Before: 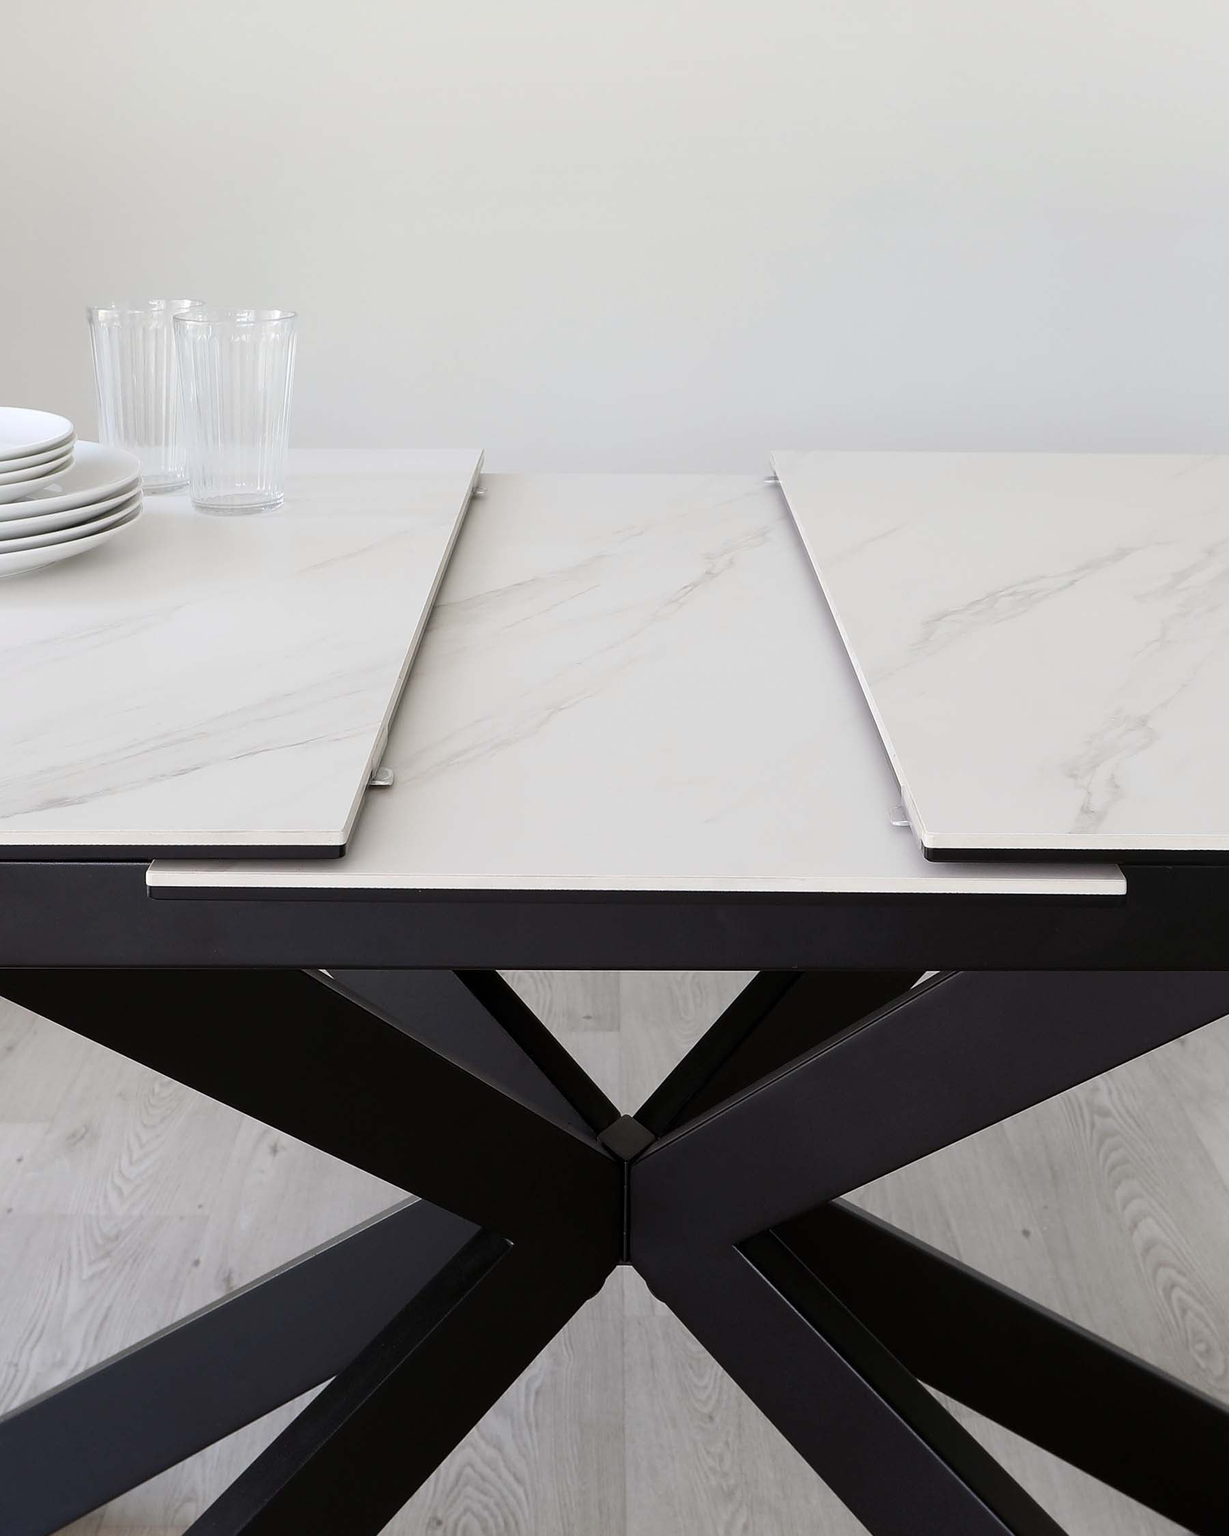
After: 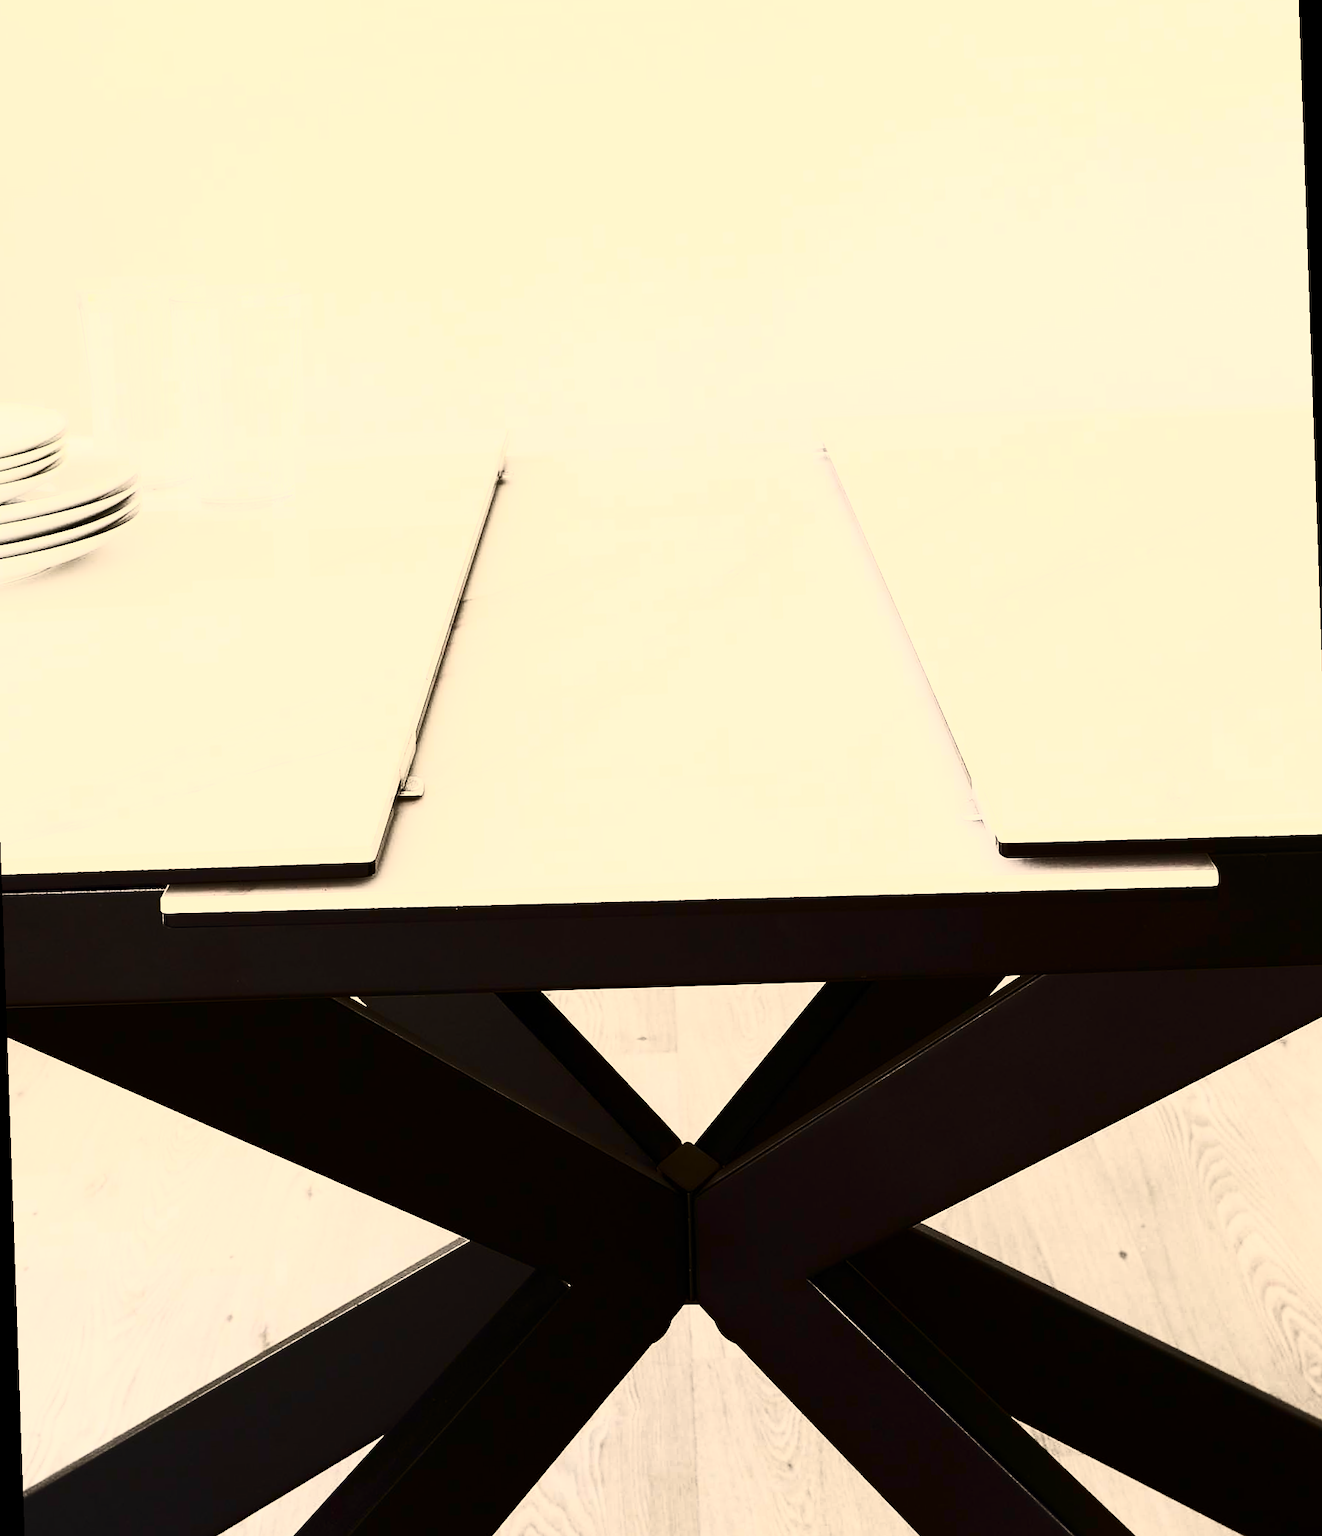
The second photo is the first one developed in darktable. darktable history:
white balance: red 1.123, blue 0.83
rotate and perspective: rotation -2°, crop left 0.022, crop right 0.978, crop top 0.049, crop bottom 0.951
contrast brightness saturation: contrast 0.93, brightness 0.2
vibrance: on, module defaults
